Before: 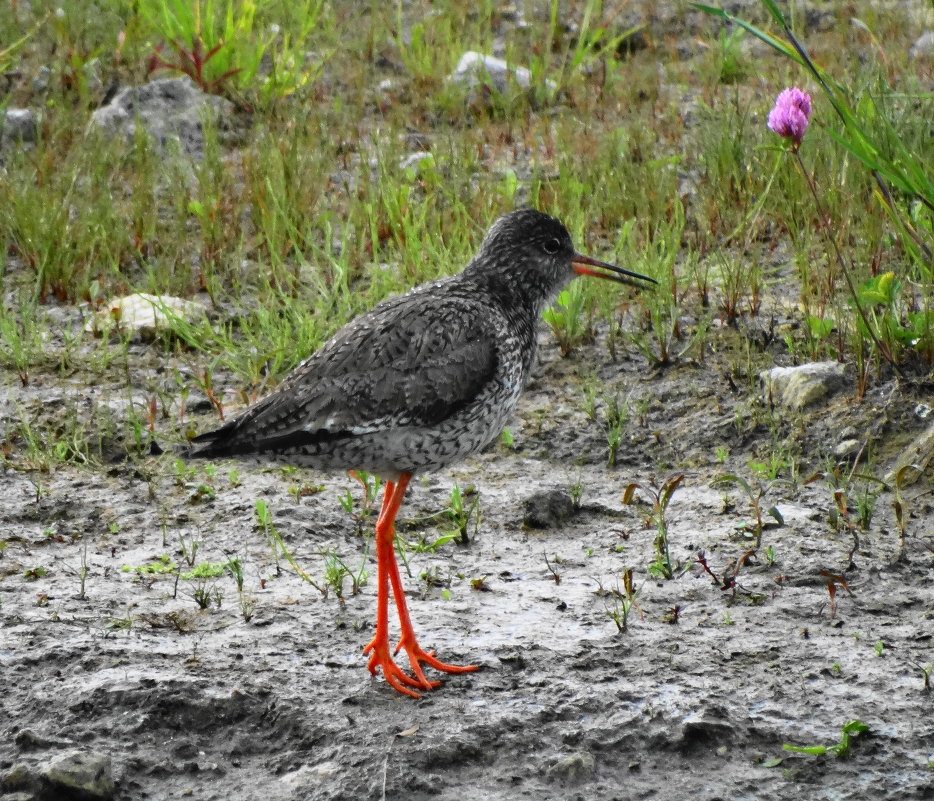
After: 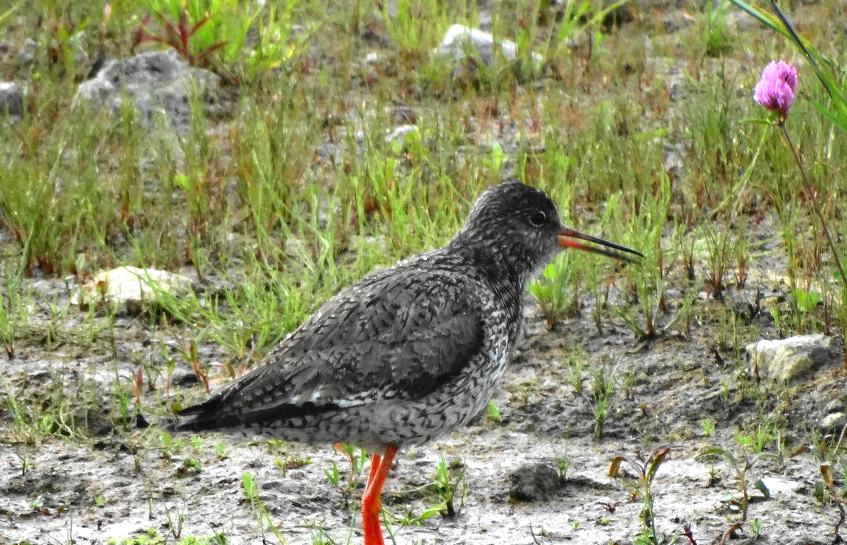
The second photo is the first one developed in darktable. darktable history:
crop: left 1.547%, top 3.371%, right 7.707%, bottom 28.475%
exposure: black level correction 0, exposure 0.5 EV, compensate highlight preservation false
